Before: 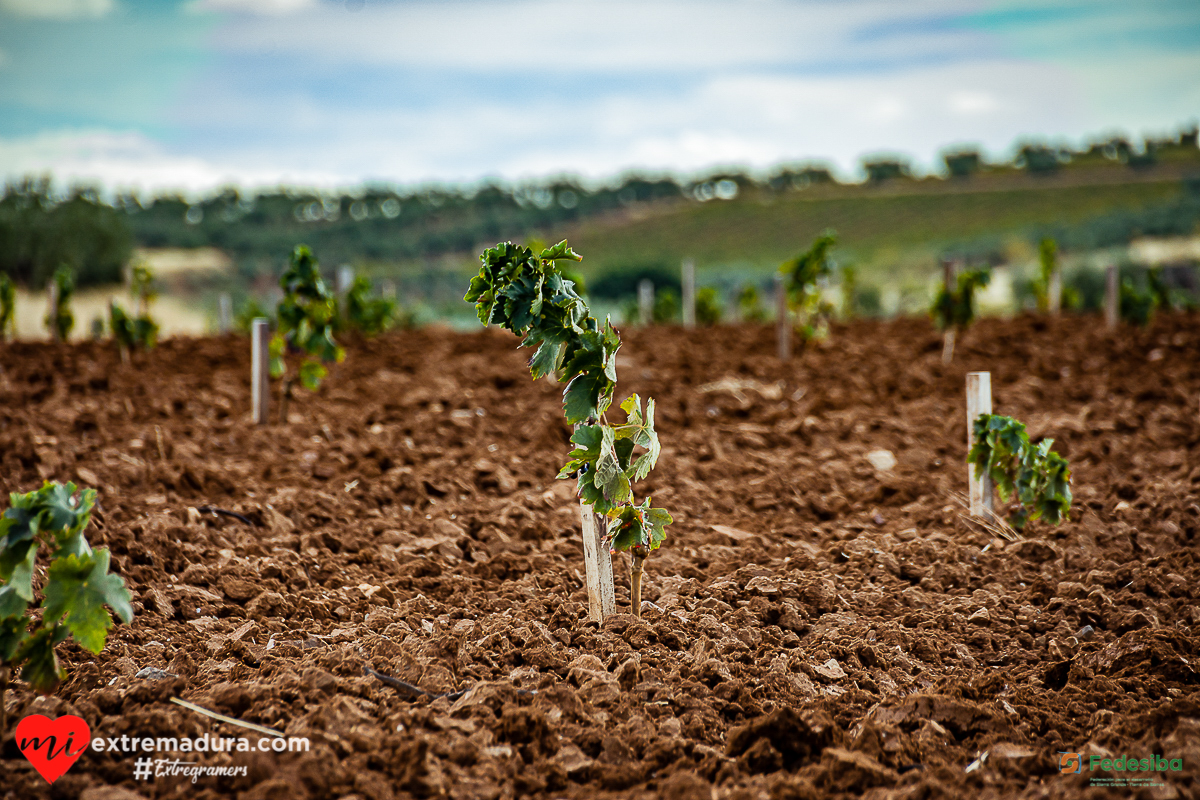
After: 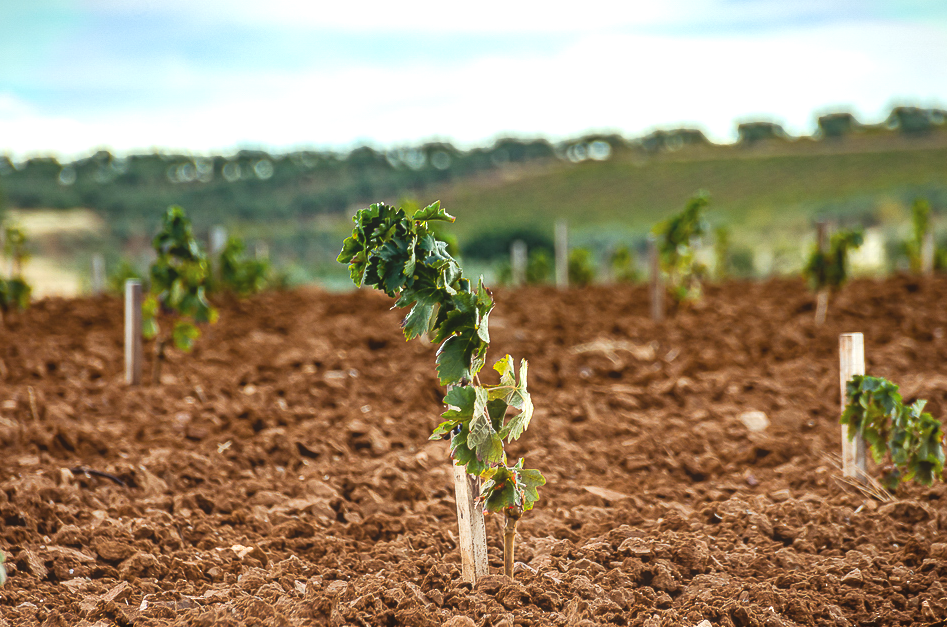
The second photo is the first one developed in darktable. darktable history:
crop and rotate: left 10.587%, top 5.025%, right 10.476%, bottom 16.482%
exposure: exposure 0.606 EV, compensate highlight preservation false
local contrast: on, module defaults
tone equalizer: -8 EV -0.573 EV, edges refinement/feathering 500, mask exposure compensation -1.57 EV, preserve details no
contrast equalizer: y [[0.6 ×6], [0.55 ×6], [0 ×6], [0 ×6], [0 ×6]], mix -0.989
